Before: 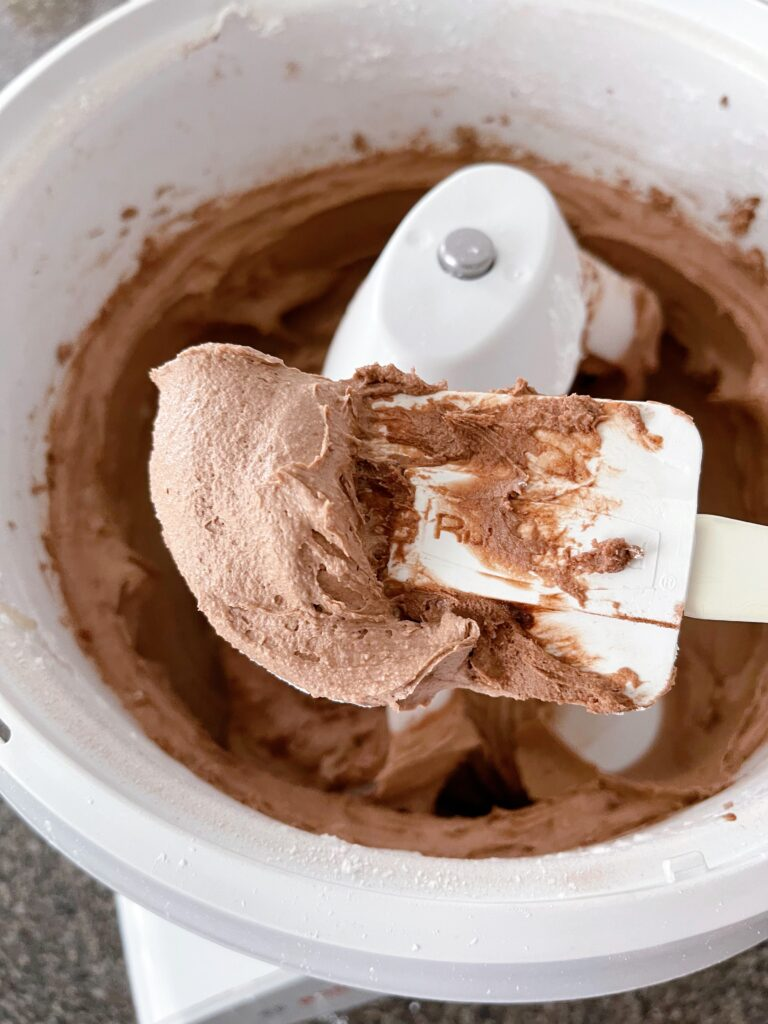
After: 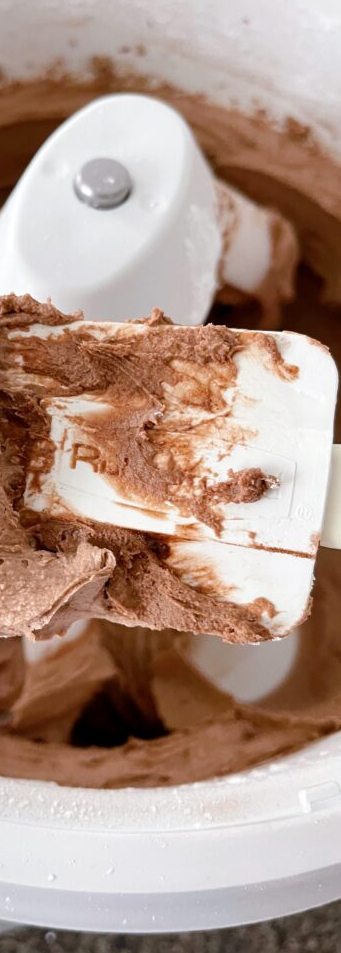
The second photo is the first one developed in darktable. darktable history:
local contrast: mode bilateral grid, contrast 99, coarseness 100, detail 108%, midtone range 0.2
crop: left 47.446%, top 6.899%, right 8.118%
